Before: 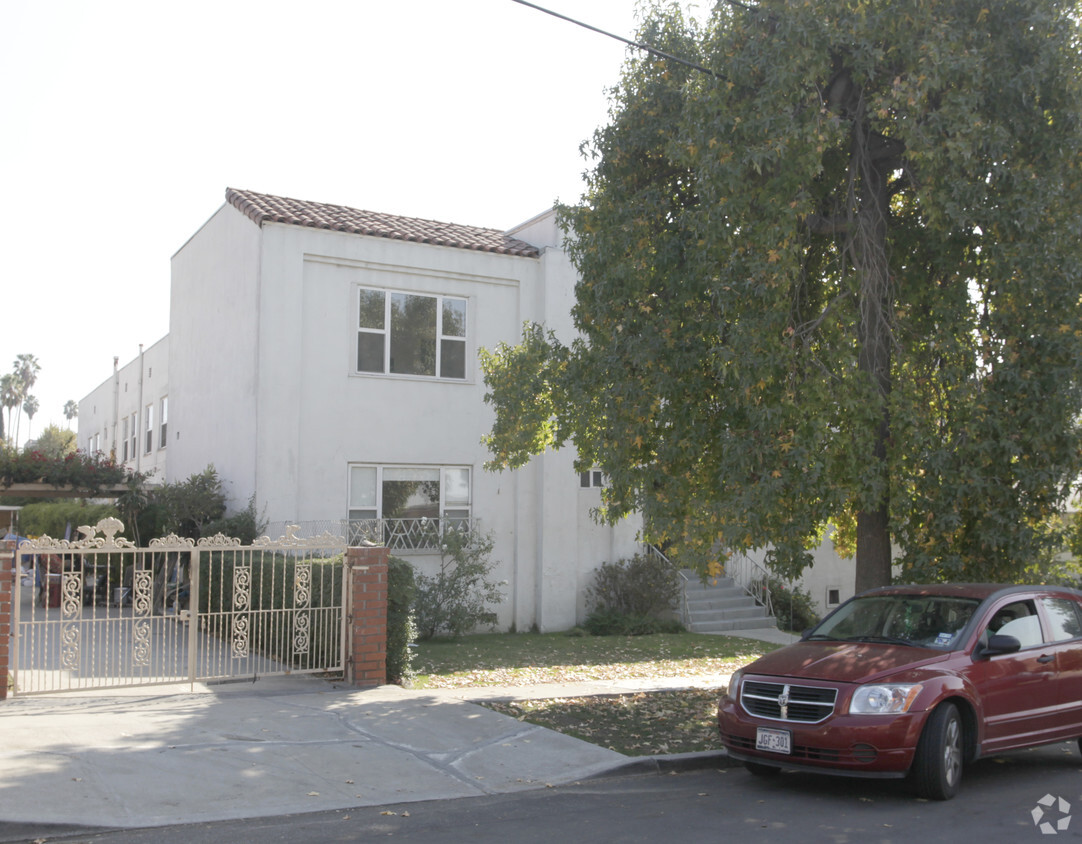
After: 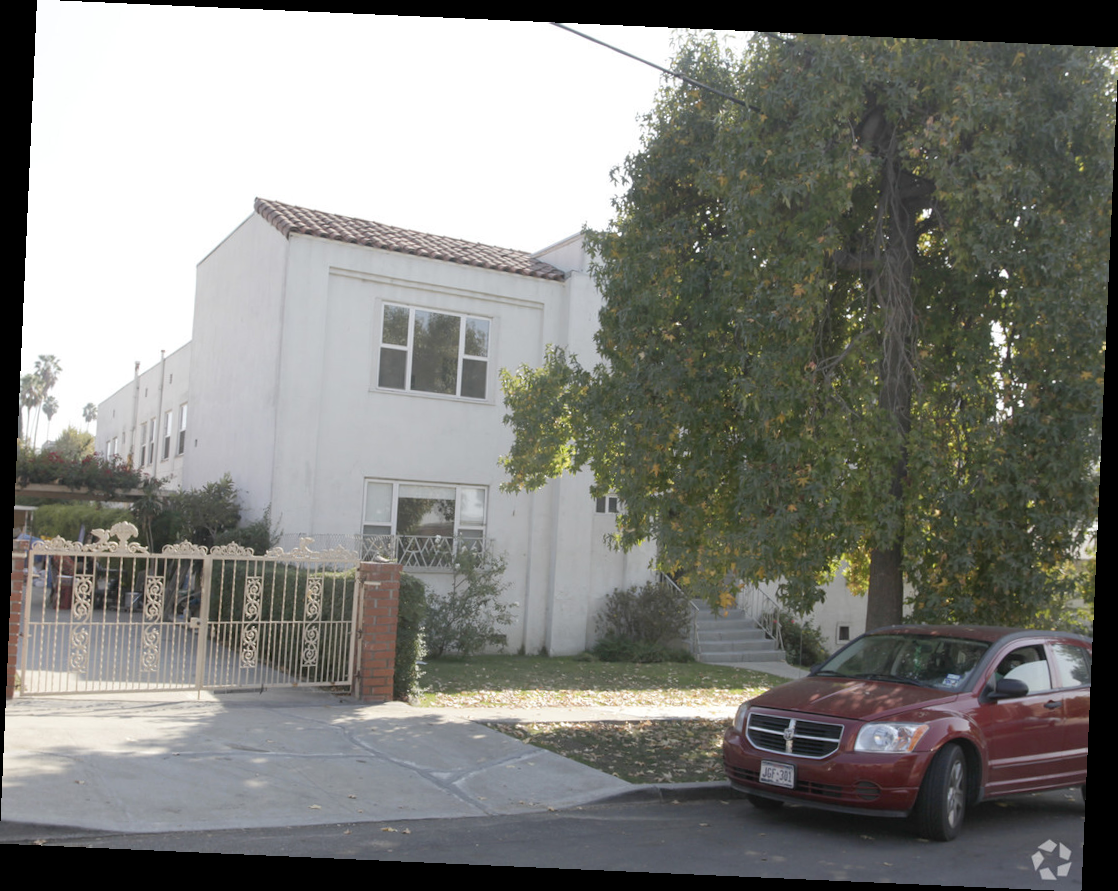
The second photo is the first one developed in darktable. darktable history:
crop and rotate: angle -2.54°
